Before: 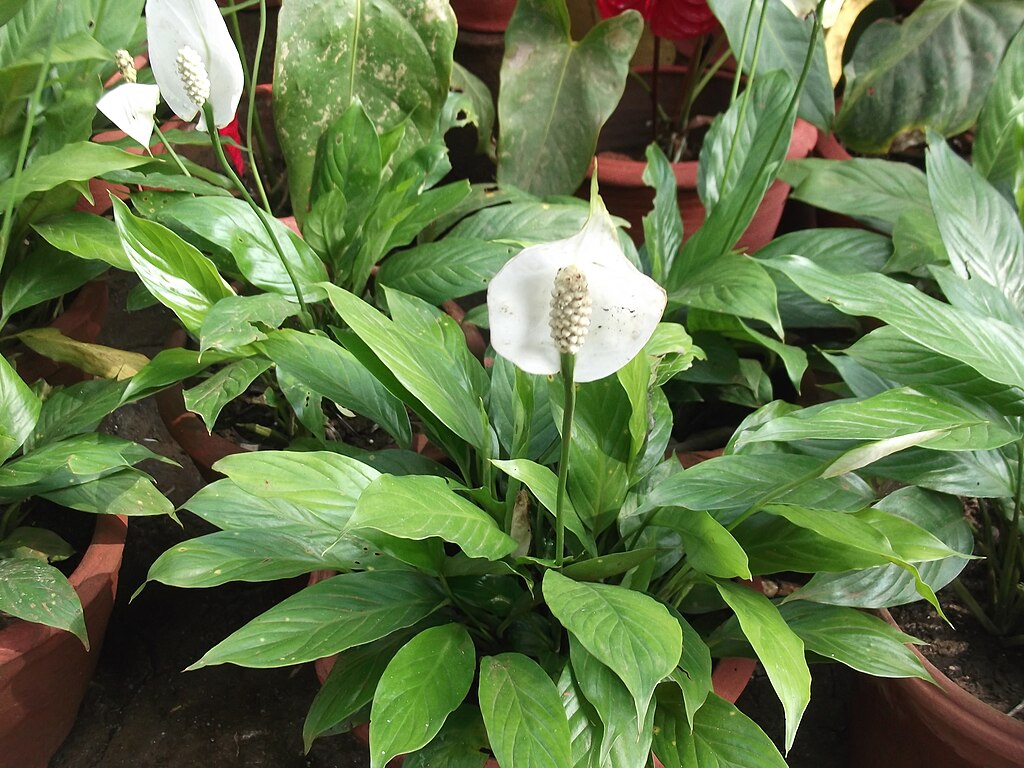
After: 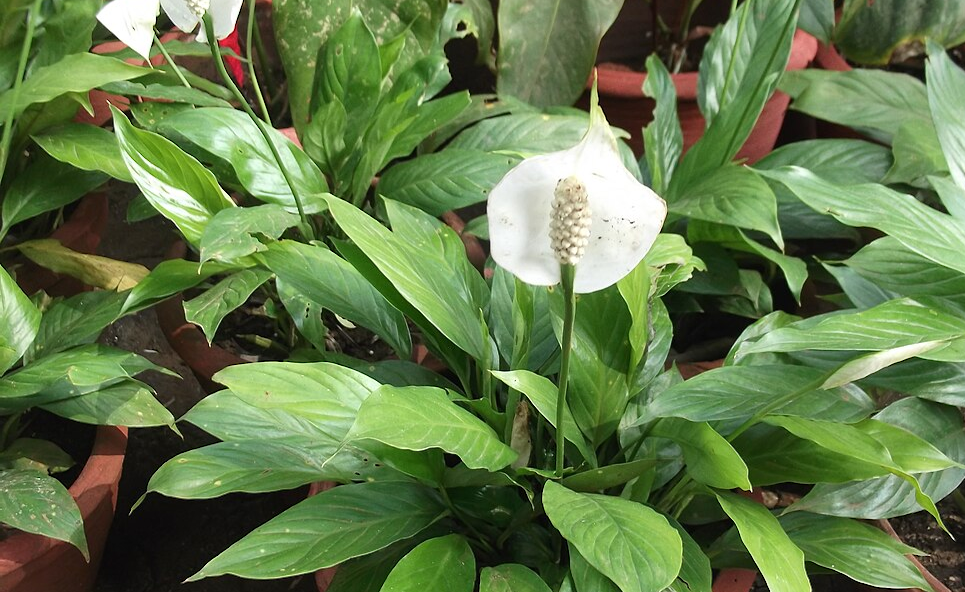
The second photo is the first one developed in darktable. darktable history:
crop and rotate: angle 0.03°, top 11.643%, right 5.651%, bottom 11.189%
shadows and highlights: shadows -21.3, highlights 100, soften with gaussian
